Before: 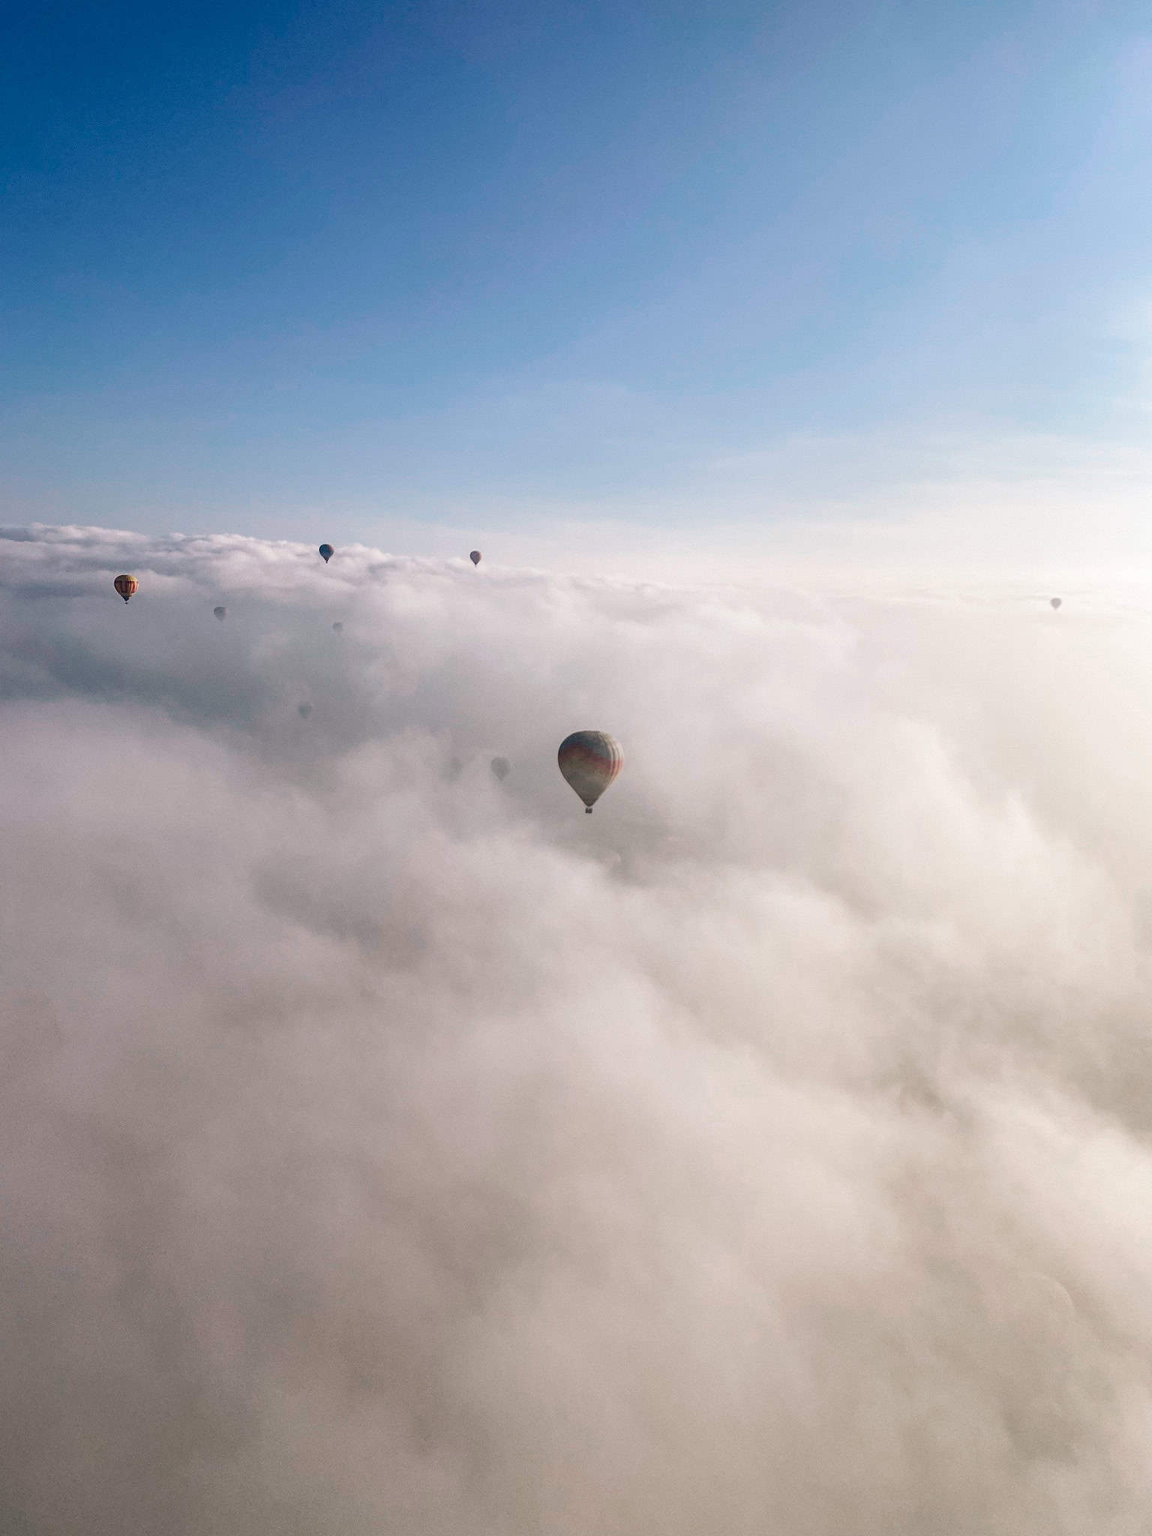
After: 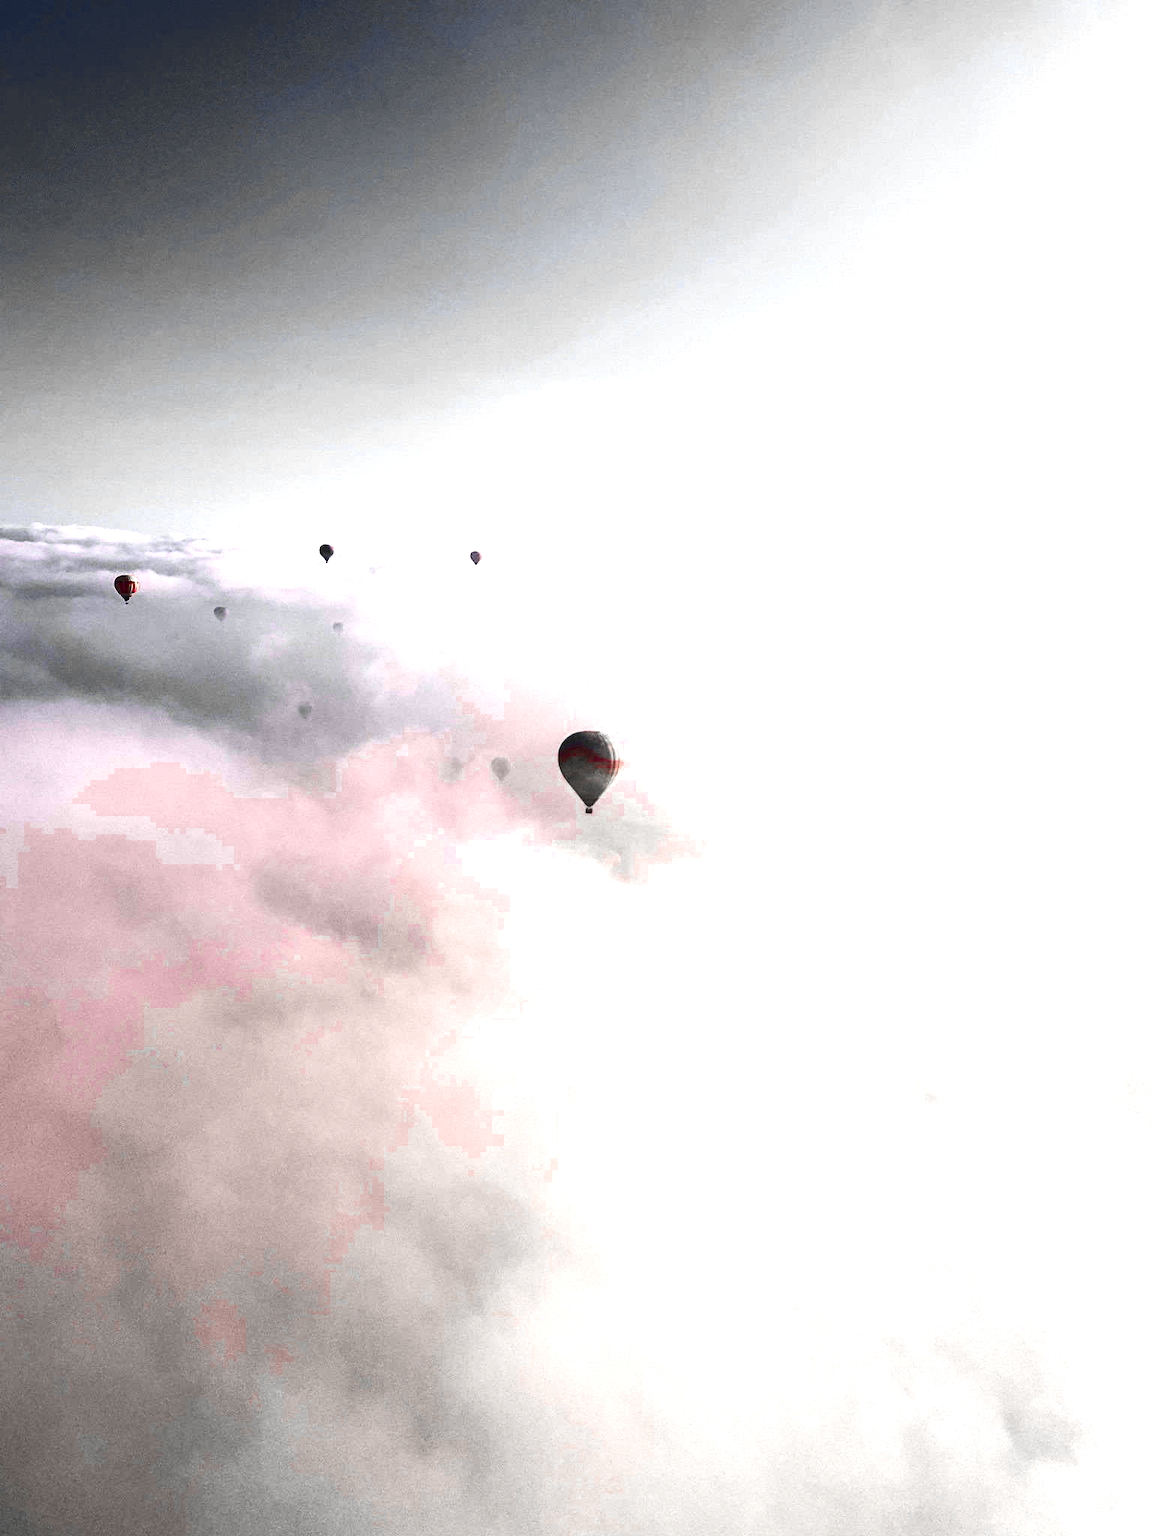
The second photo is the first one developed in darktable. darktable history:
contrast brightness saturation: contrast 0.32, brightness -0.08, saturation 0.17
color zones: curves: ch0 [(0, 0.278) (0.143, 0.5) (0.286, 0.5) (0.429, 0.5) (0.571, 0.5) (0.714, 0.5) (0.857, 0.5) (1, 0.5)]; ch1 [(0, 1) (0.143, 0.165) (0.286, 0) (0.429, 0) (0.571, 0) (0.714, 0) (0.857, 0.5) (1, 0.5)]; ch2 [(0, 0.508) (0.143, 0.5) (0.286, 0.5) (0.429, 0.5) (0.571, 0.5) (0.714, 0.5) (0.857, 0.5) (1, 0.5)]
levels: levels [0, 0.394, 0.787]
